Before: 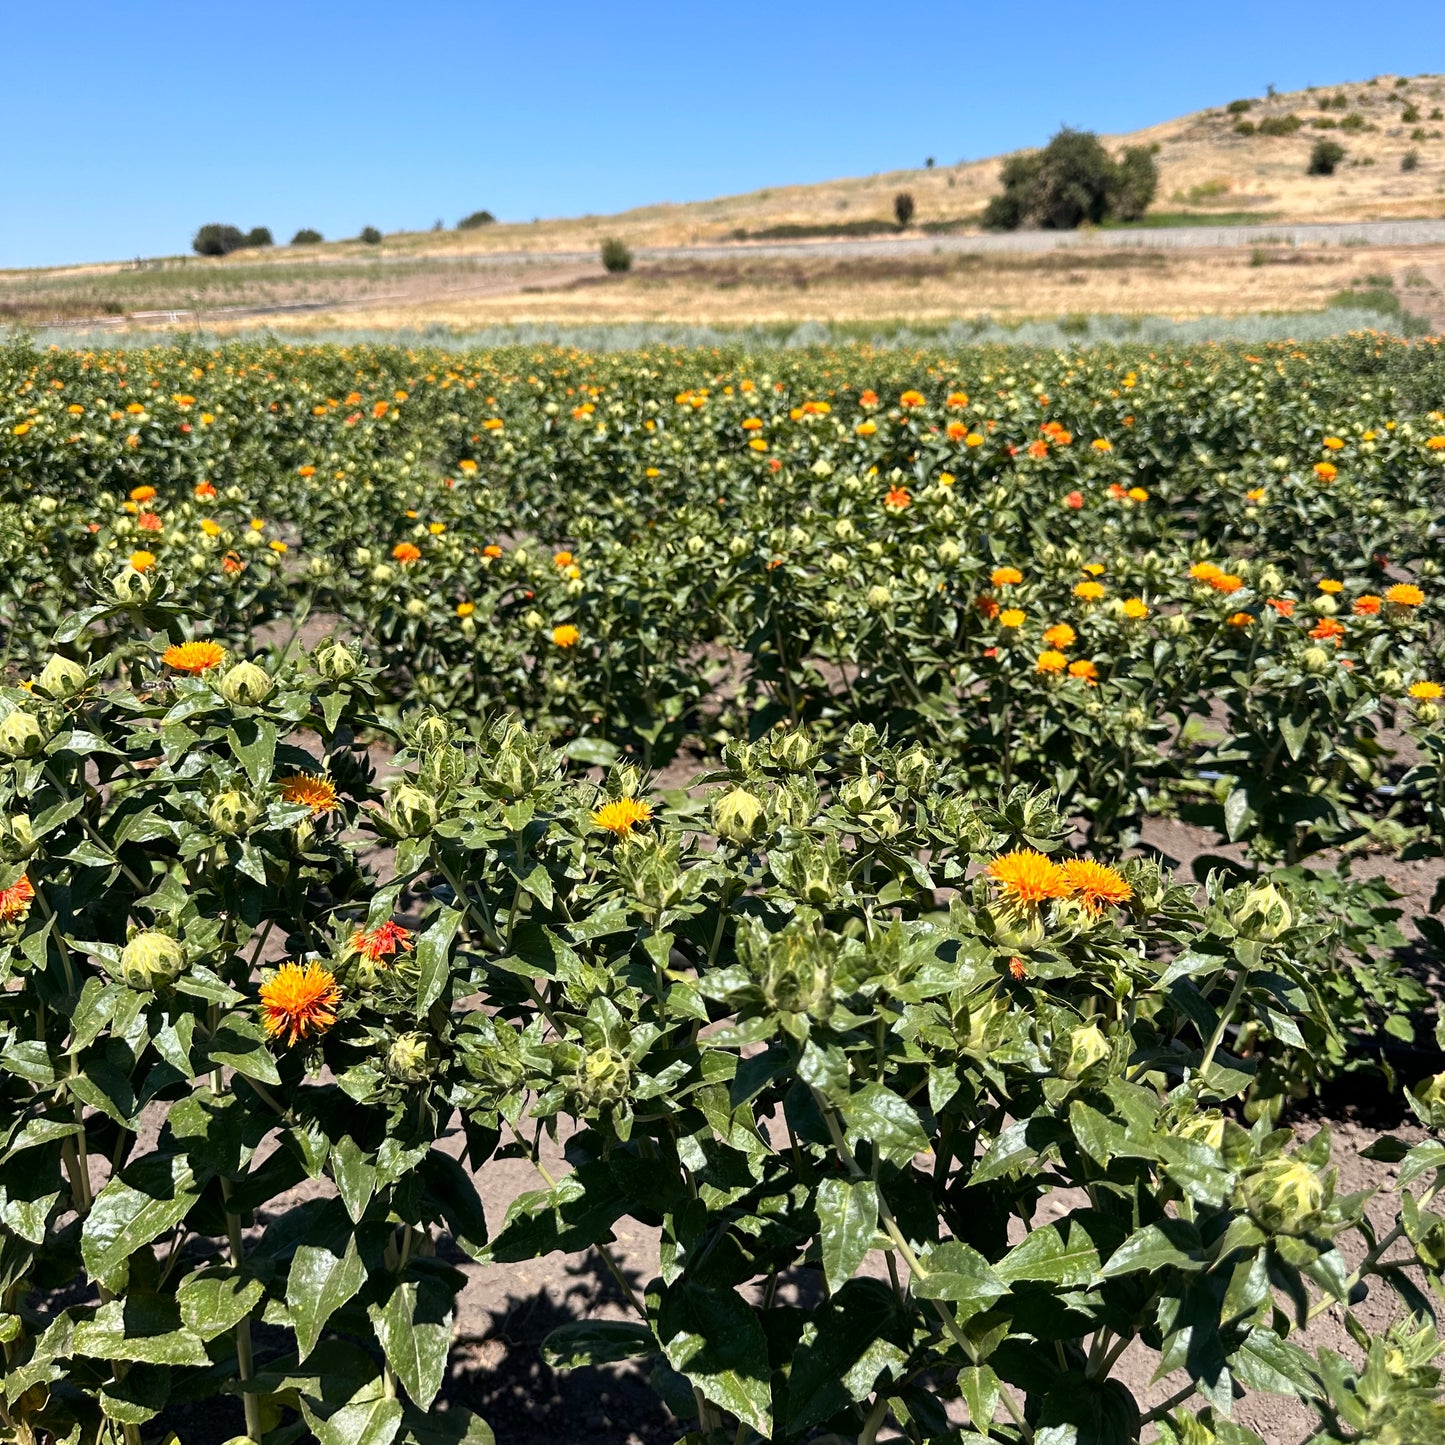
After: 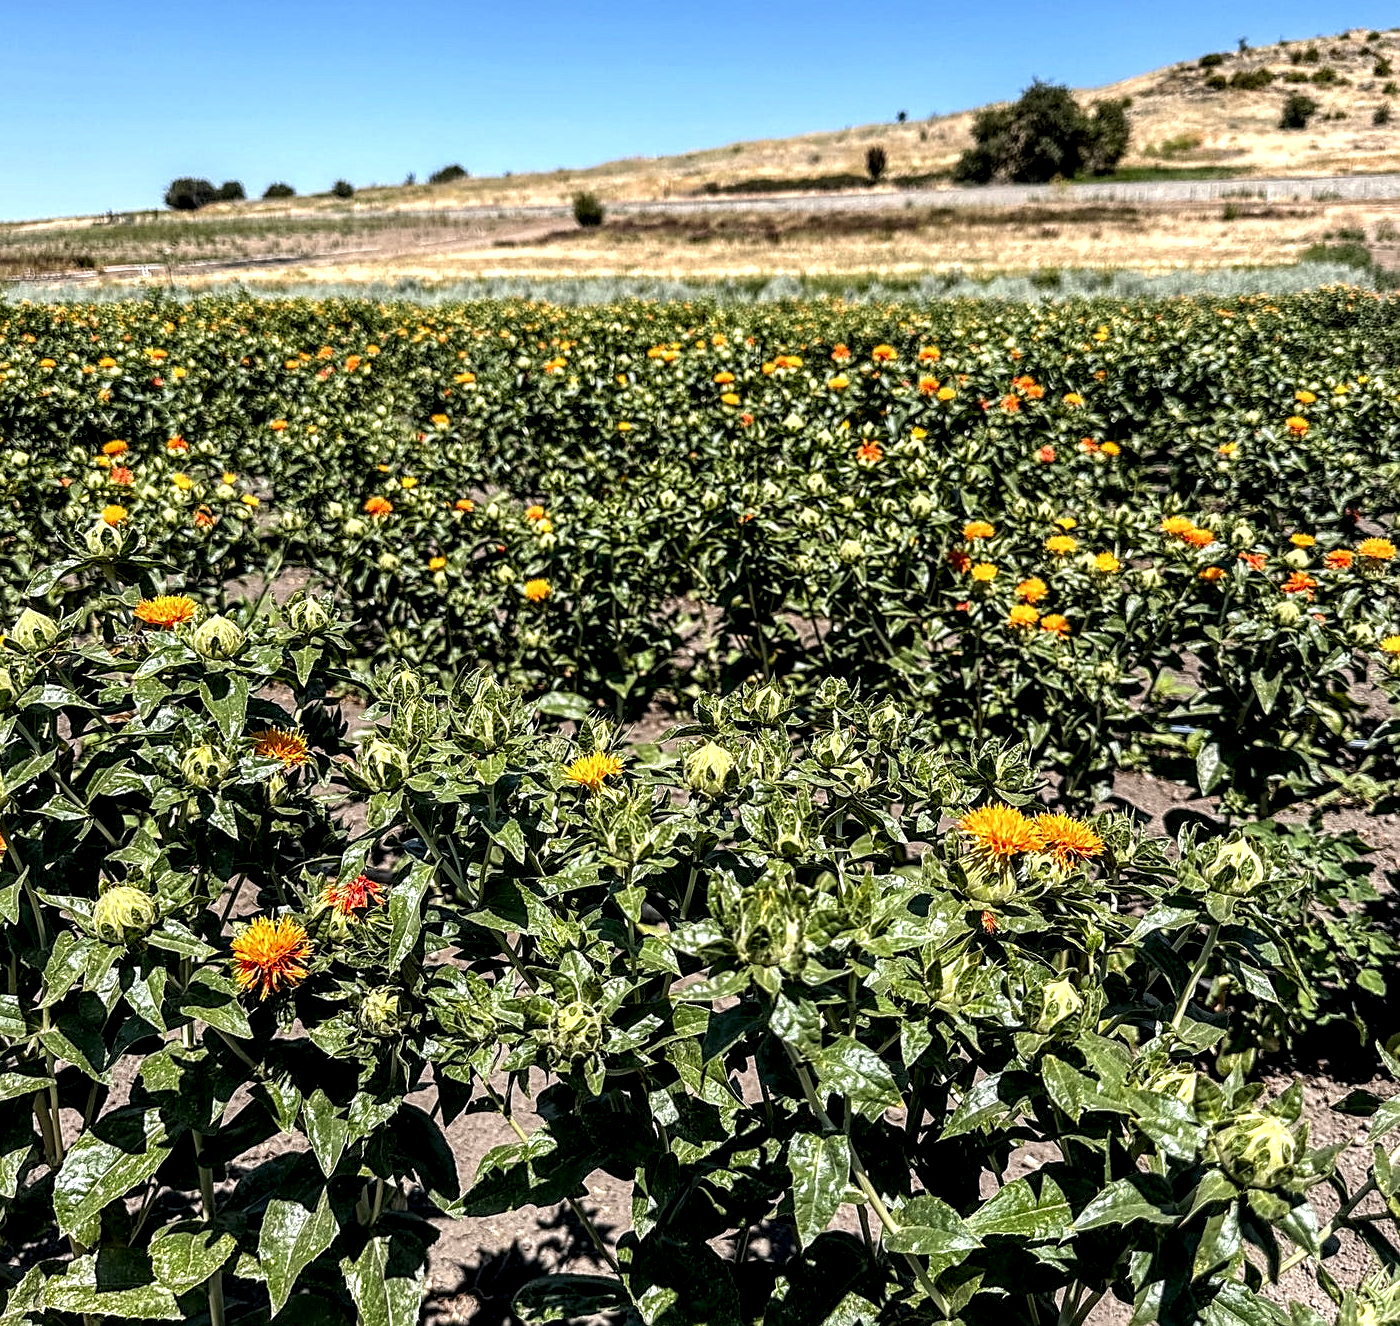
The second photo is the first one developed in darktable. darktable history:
local contrast: highlights 20%, detail 197%
crop: left 1.964%, top 3.251%, right 1.122%, bottom 4.933%
sharpen: on, module defaults
